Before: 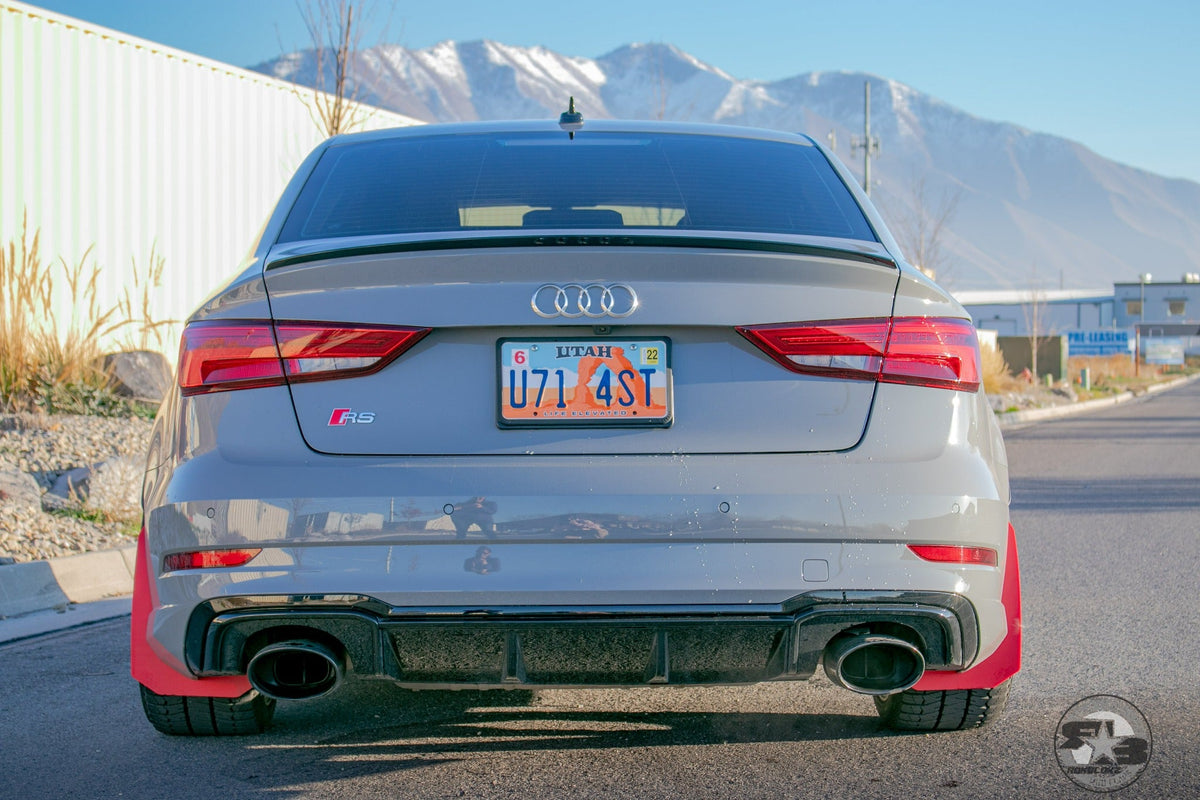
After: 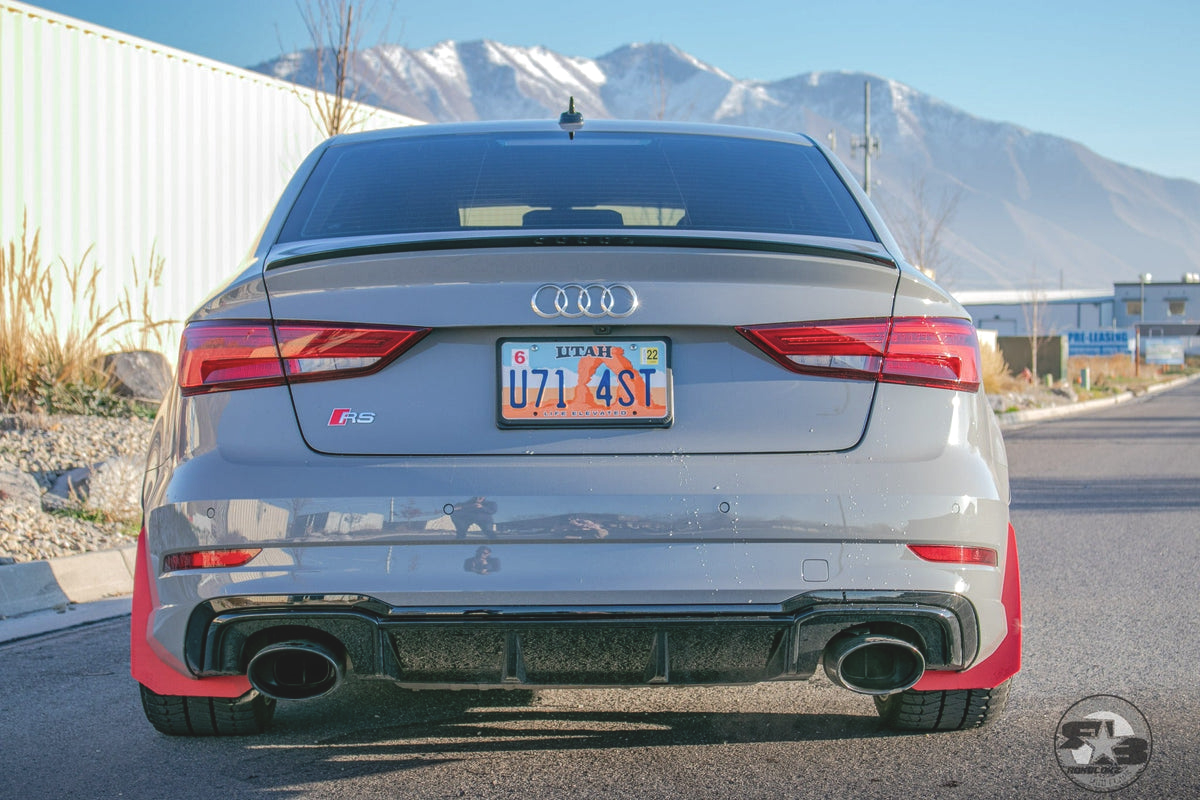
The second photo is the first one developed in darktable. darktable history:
contrast brightness saturation: saturation -0.05
exposure: black level correction -0.015, compensate highlight preservation false
local contrast: on, module defaults
